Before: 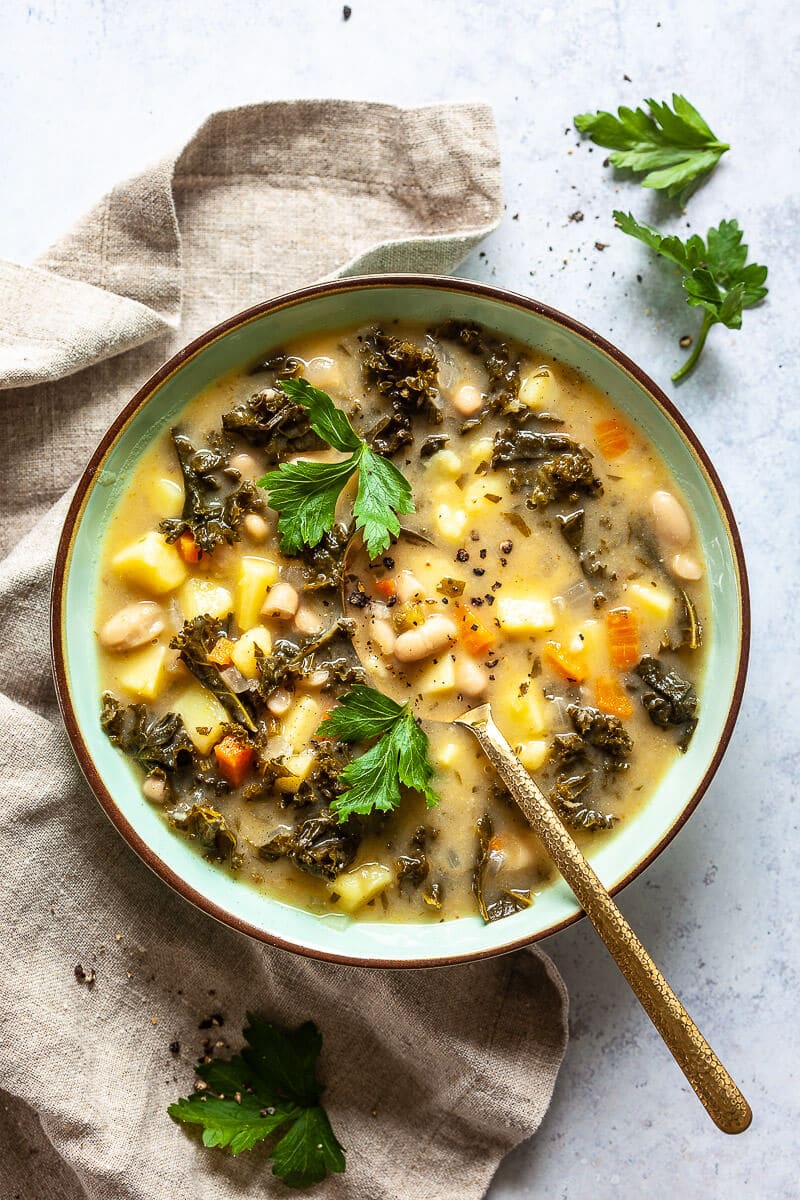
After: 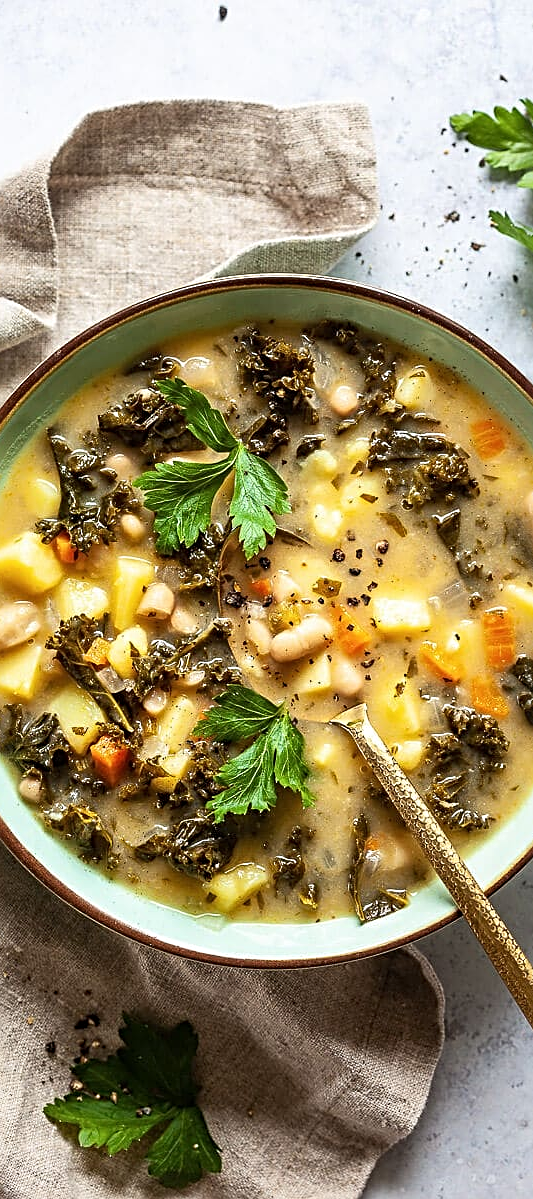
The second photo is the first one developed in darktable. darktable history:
sharpen: radius 2.767
crop and rotate: left 15.546%, right 17.787%
color correction: saturation 0.98
